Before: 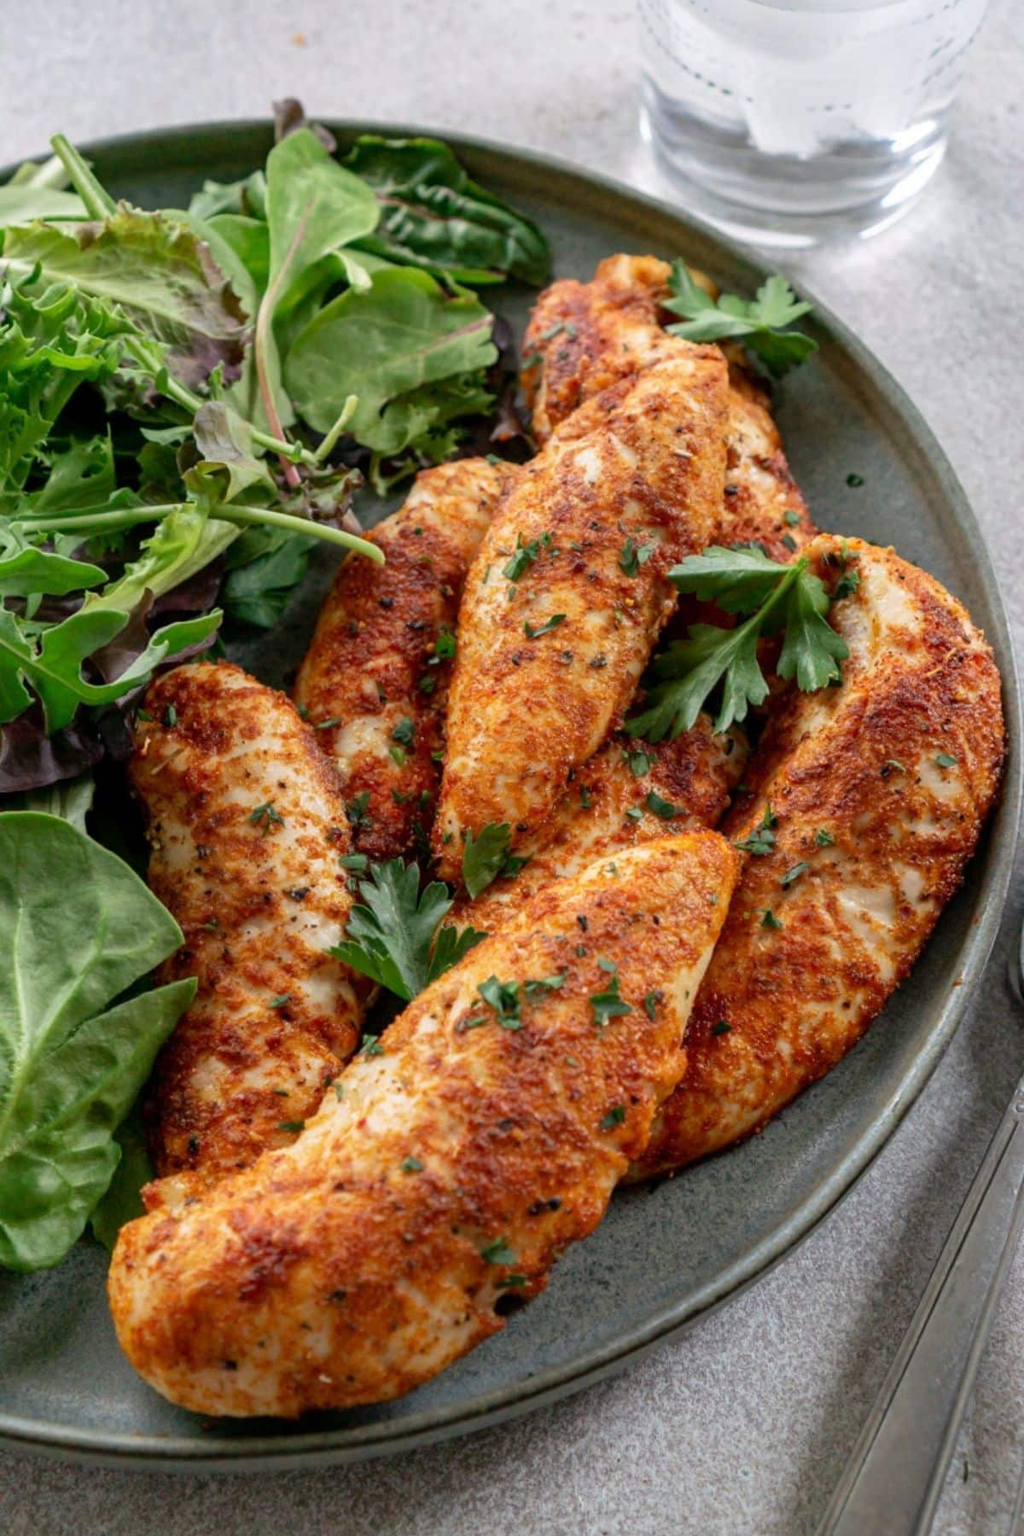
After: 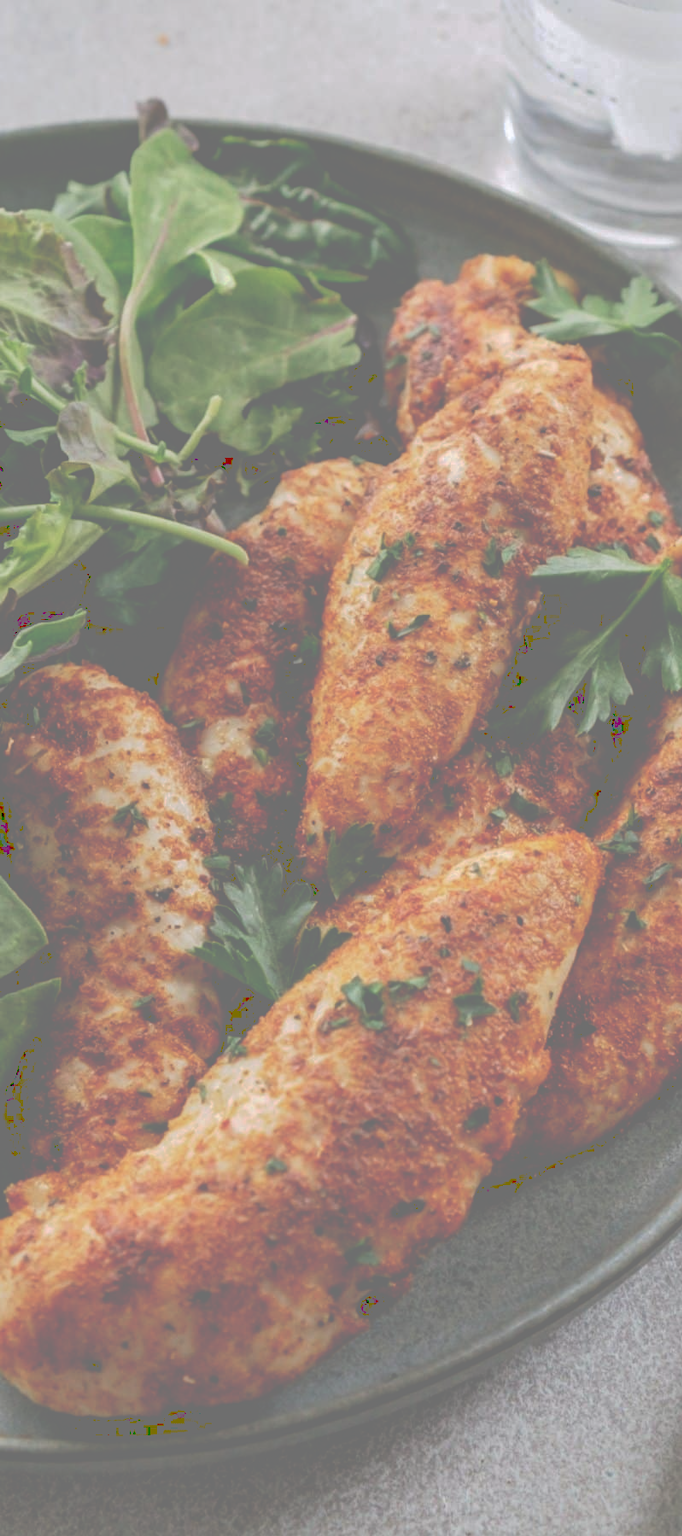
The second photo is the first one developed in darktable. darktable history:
crop and rotate: left 13.373%, right 20.012%
tone curve: curves: ch0 [(0, 0) (0.003, 0.464) (0.011, 0.464) (0.025, 0.464) (0.044, 0.464) (0.069, 0.464) (0.1, 0.463) (0.136, 0.463) (0.177, 0.464) (0.224, 0.469) (0.277, 0.482) (0.335, 0.501) (0.399, 0.53) (0.468, 0.567) (0.543, 0.61) (0.623, 0.663) (0.709, 0.718) (0.801, 0.779) (0.898, 0.842) (1, 1)], preserve colors none
